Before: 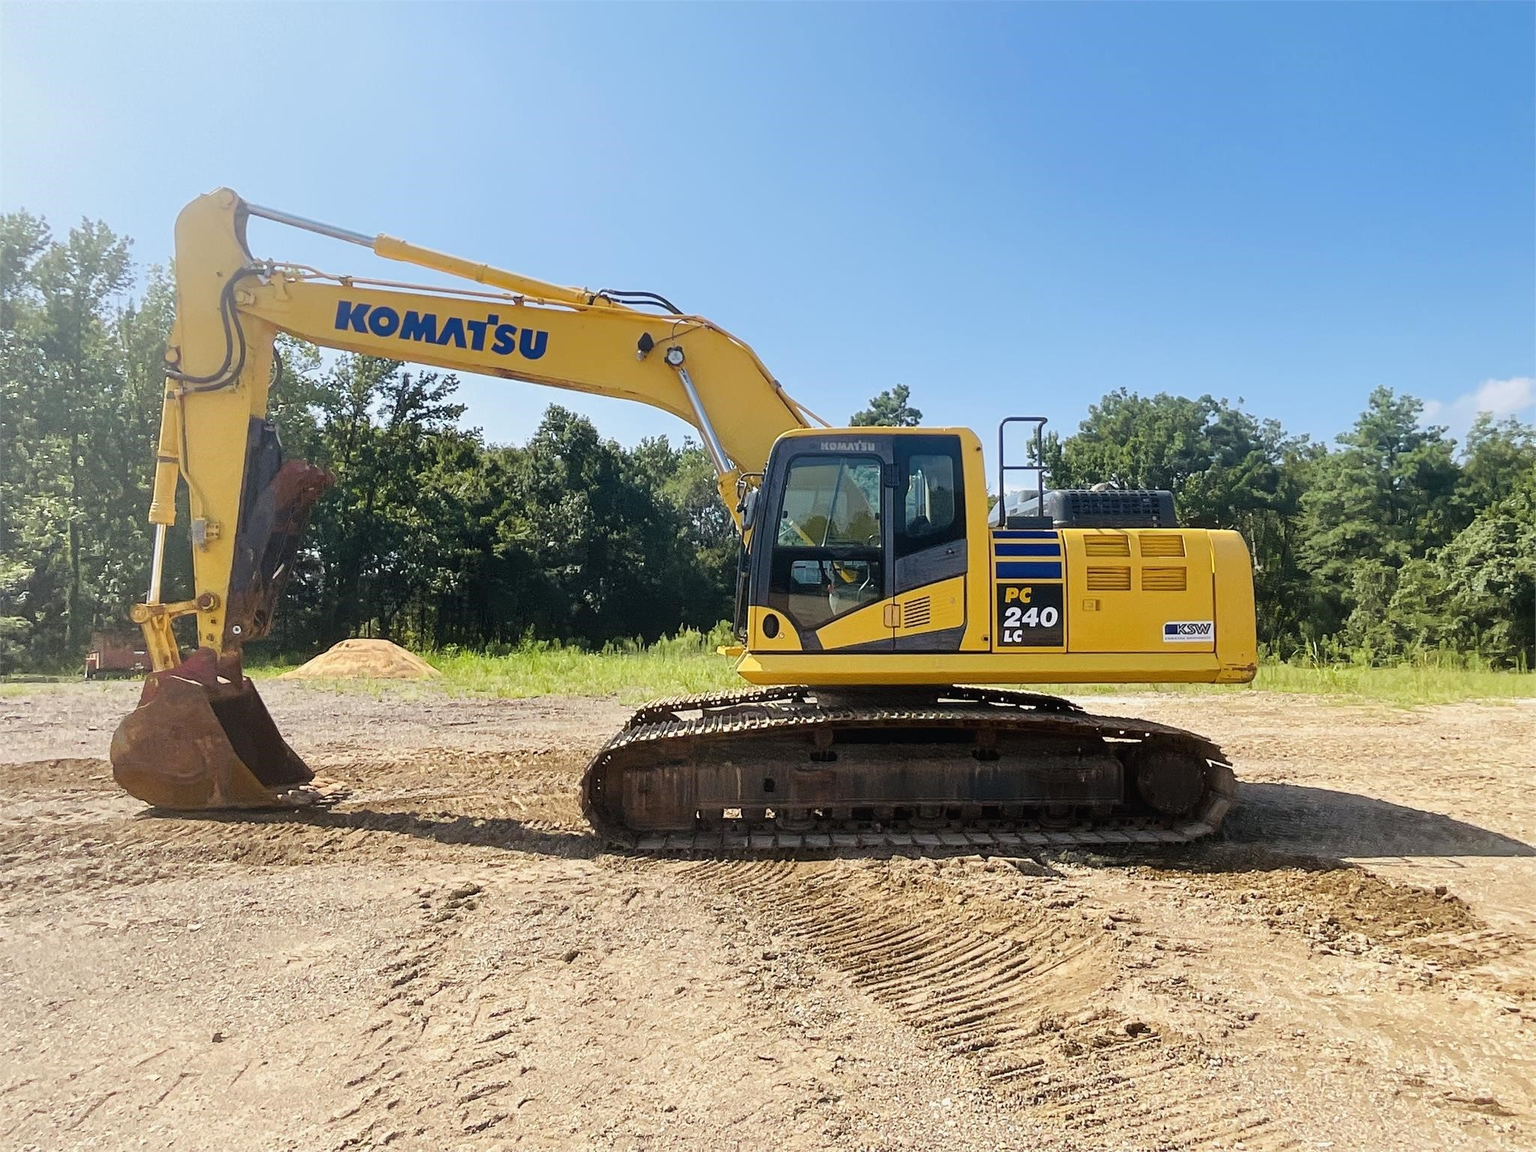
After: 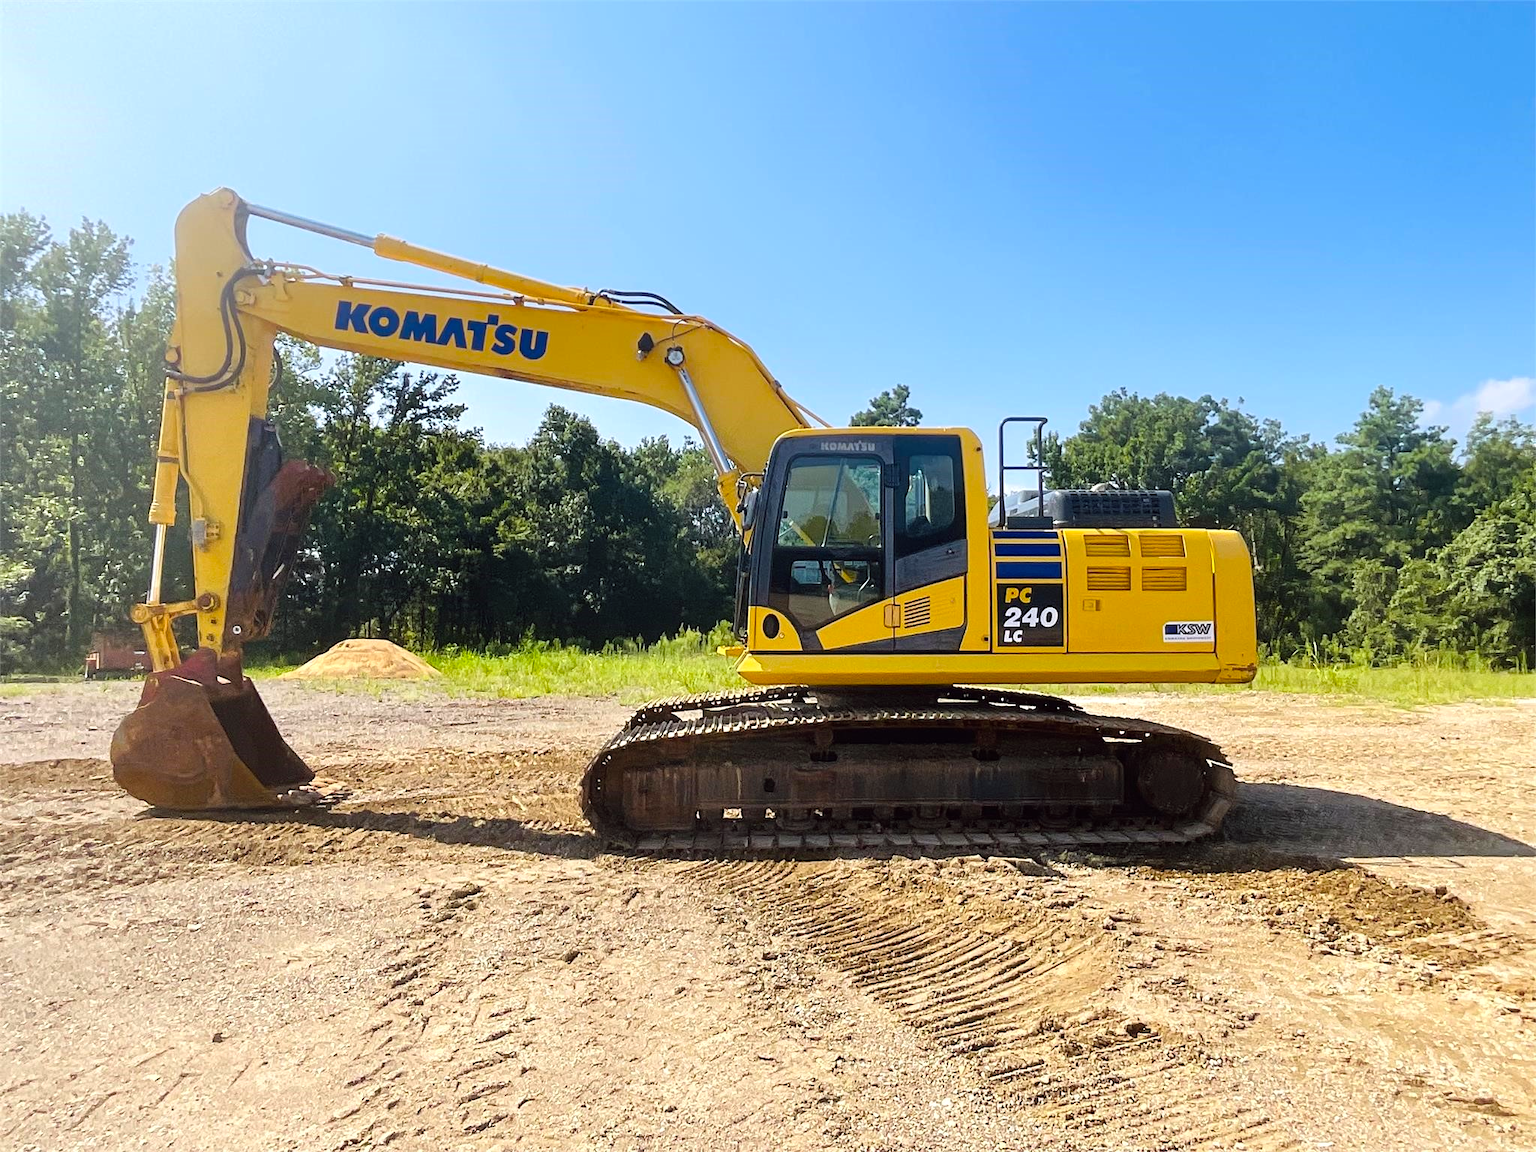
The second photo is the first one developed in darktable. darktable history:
color balance: lift [1, 1.001, 0.999, 1.001], gamma [1, 1.004, 1.007, 0.993], gain [1, 0.991, 0.987, 1.013], contrast 7.5%, contrast fulcrum 10%, output saturation 115%
